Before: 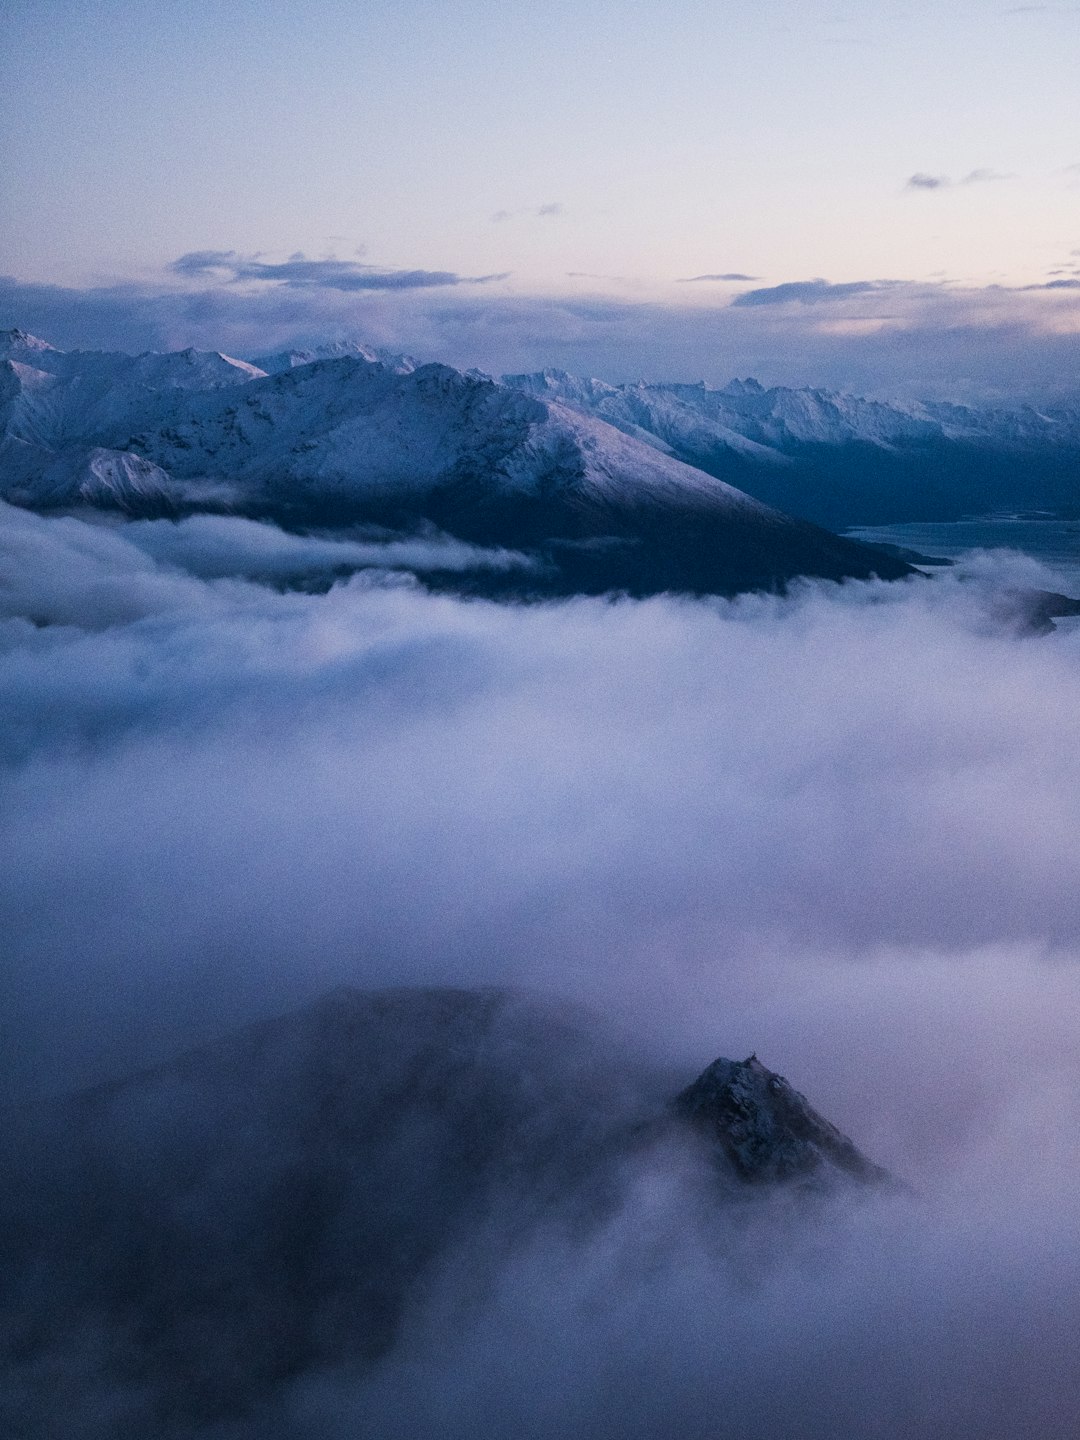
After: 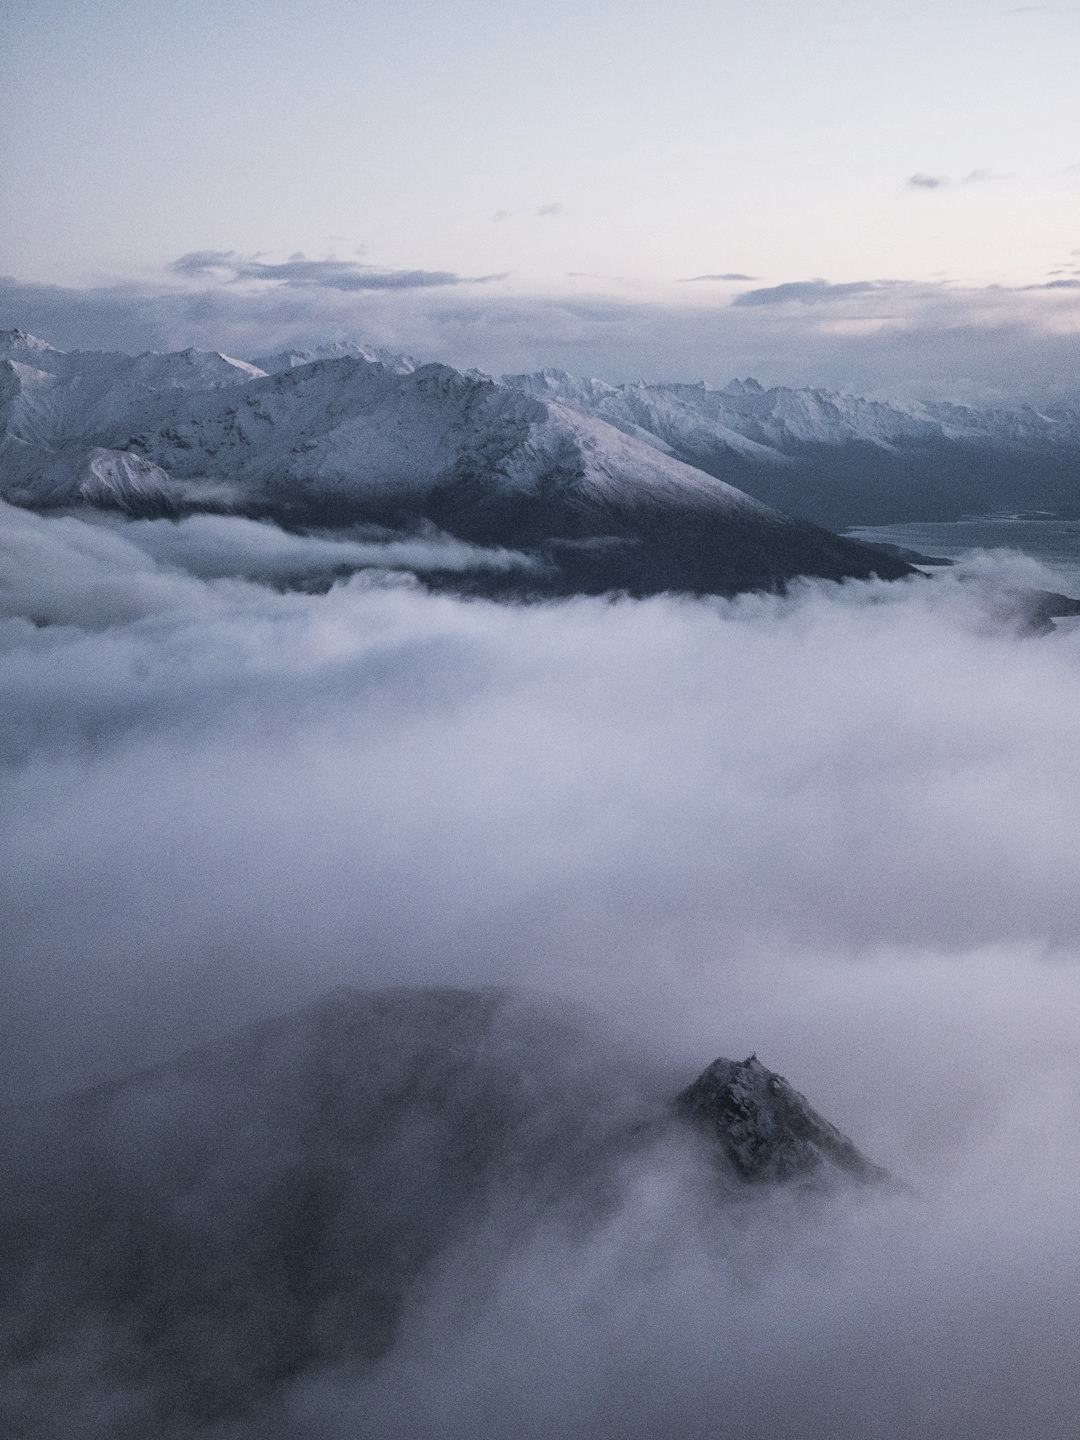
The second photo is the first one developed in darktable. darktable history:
contrast brightness saturation: brightness 0.18, saturation -0.5
tone equalizer: on, module defaults
color balance: mode lift, gamma, gain (sRGB)
